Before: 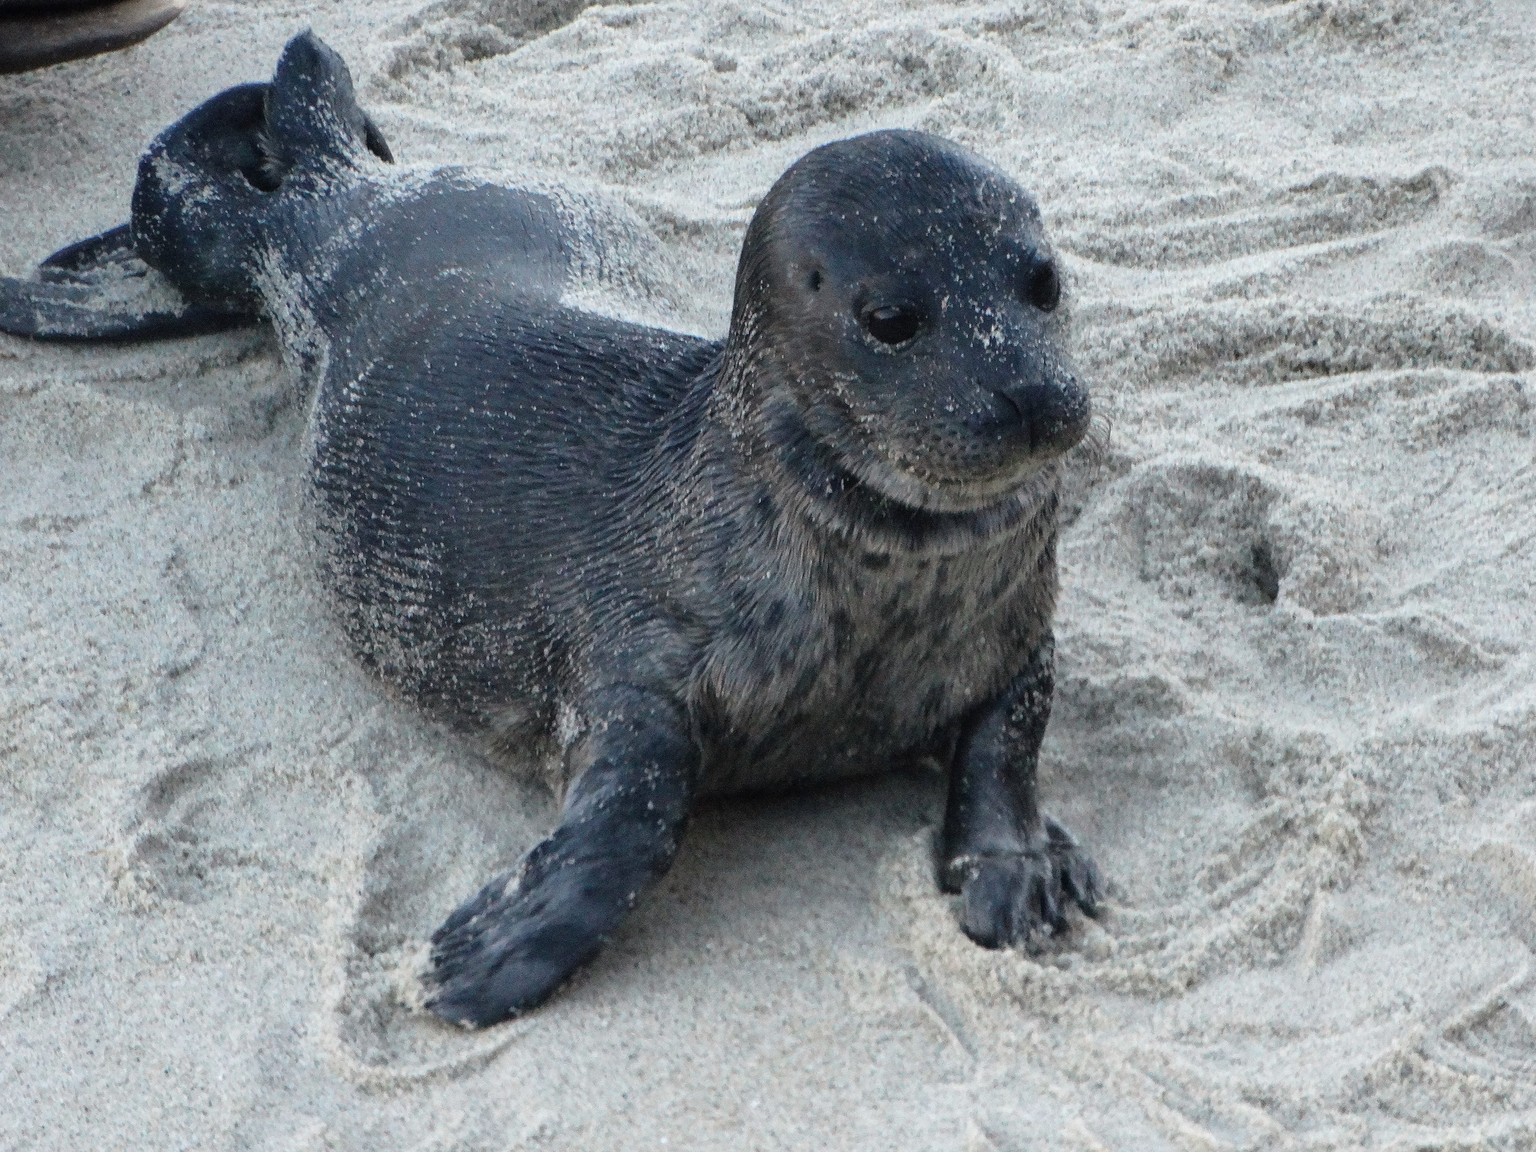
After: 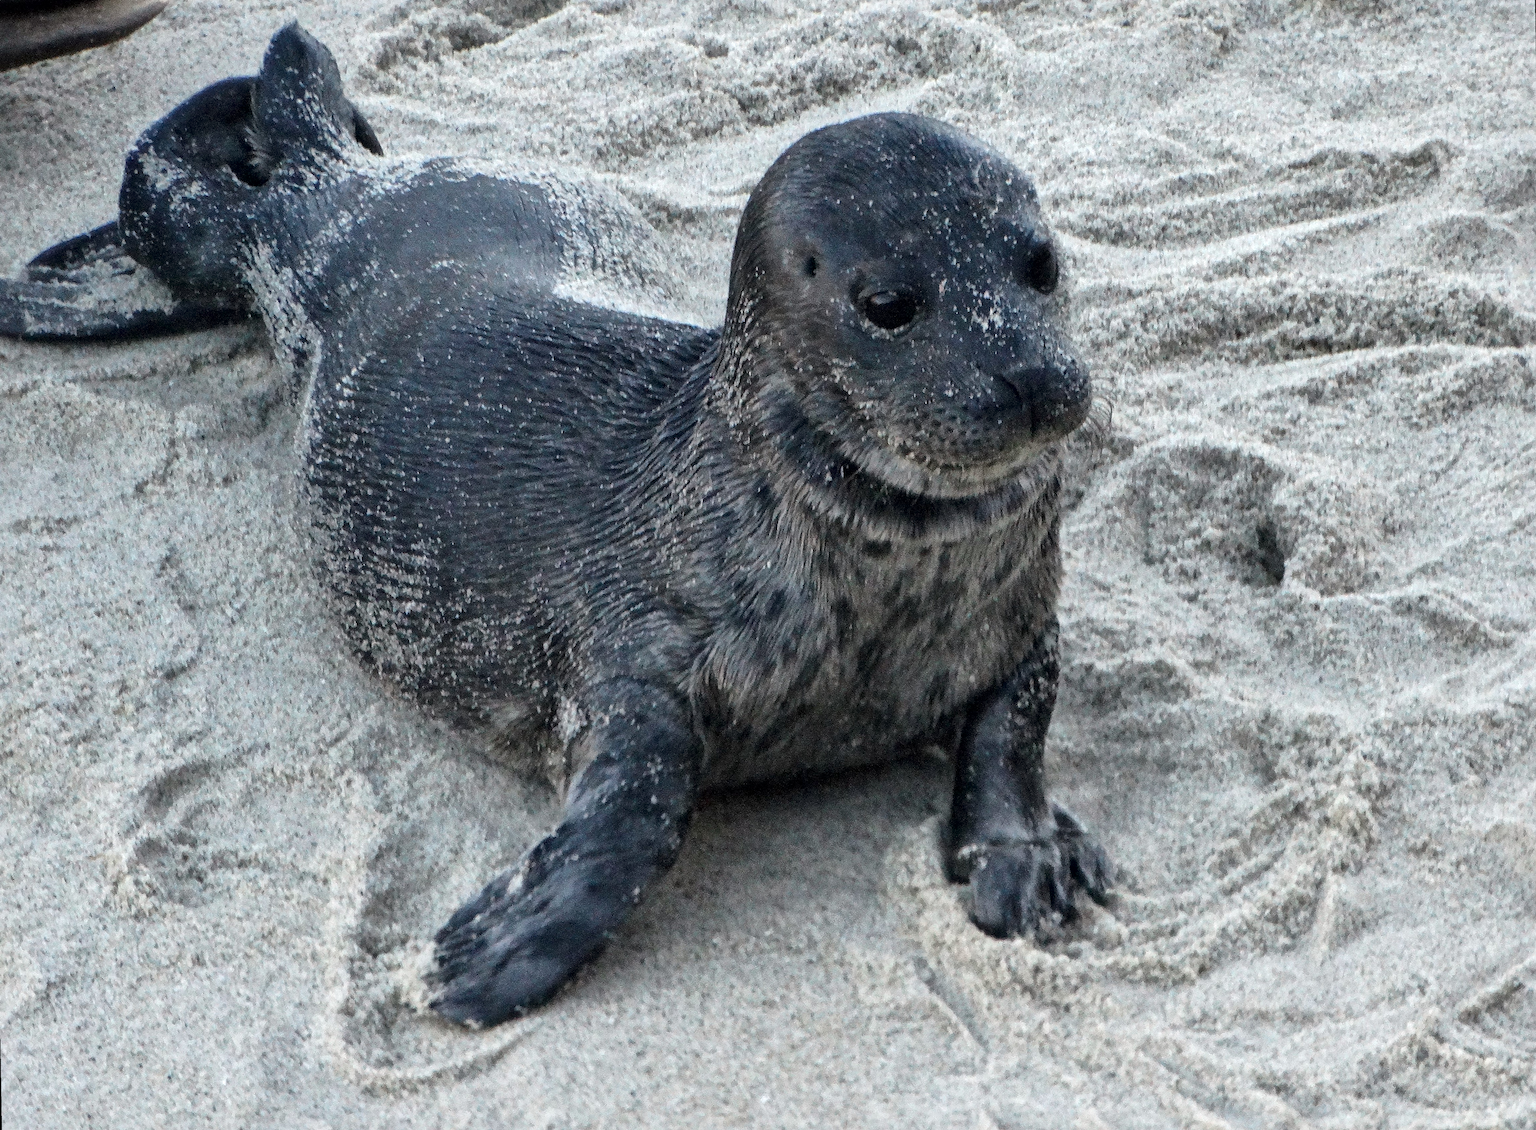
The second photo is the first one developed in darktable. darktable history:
rotate and perspective: rotation -1°, crop left 0.011, crop right 0.989, crop top 0.025, crop bottom 0.975
local contrast: mode bilateral grid, contrast 25, coarseness 60, detail 151%, midtone range 0.2
